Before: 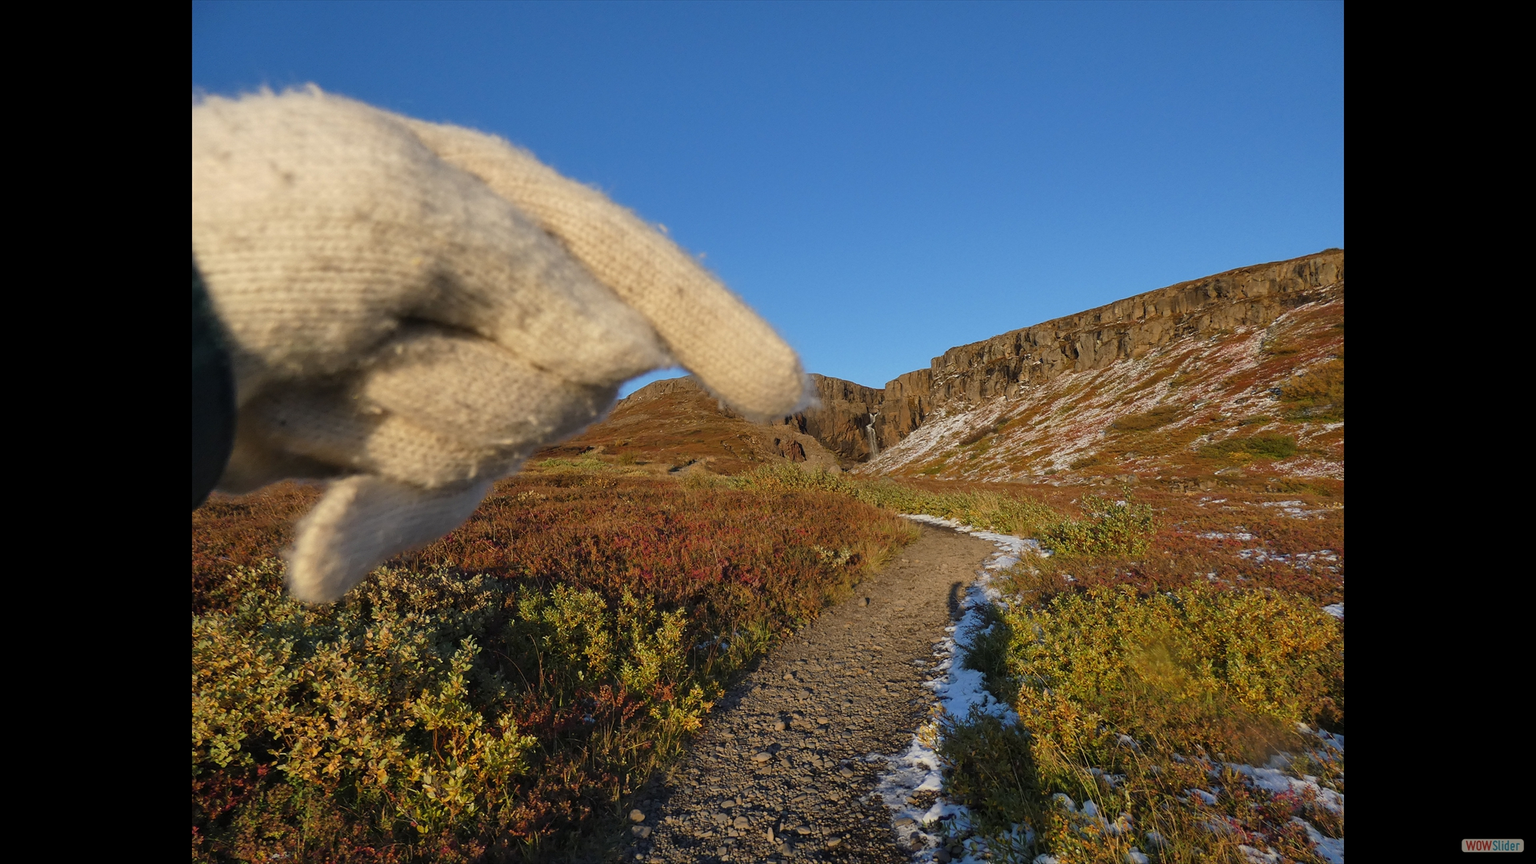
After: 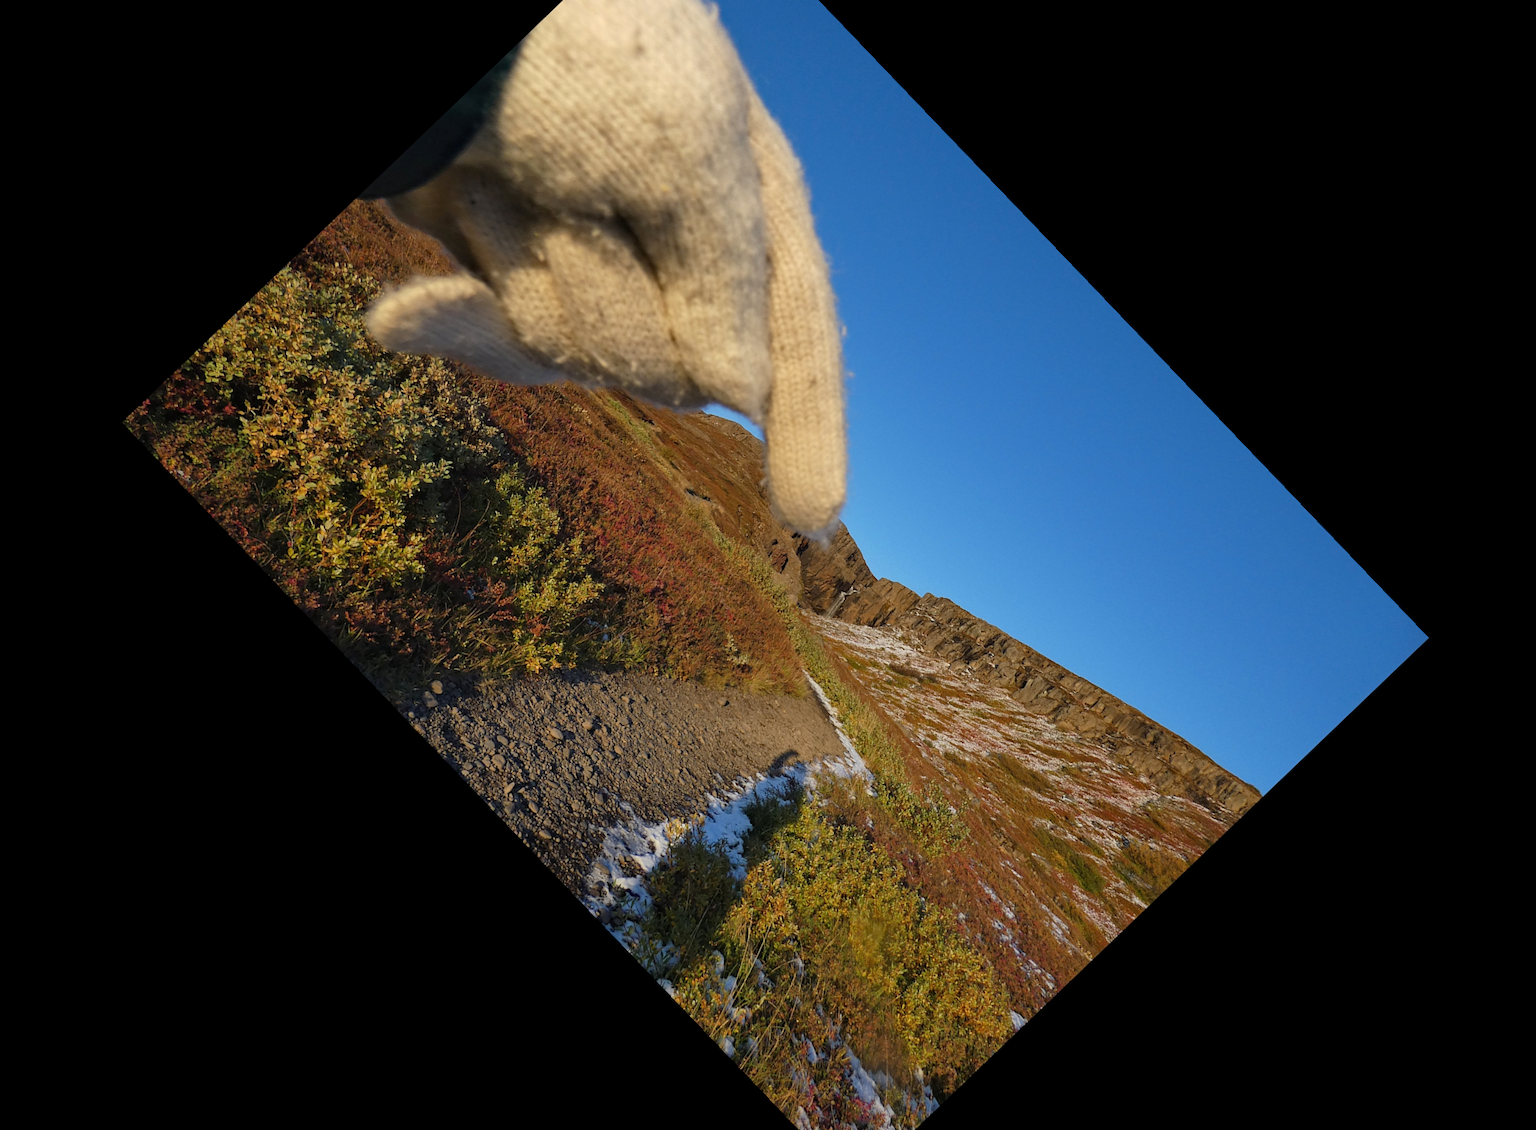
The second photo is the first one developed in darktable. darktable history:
crop and rotate: angle -46.26°, top 16.234%, right 0.912%, bottom 11.704%
haze removal: compatibility mode true, adaptive false
